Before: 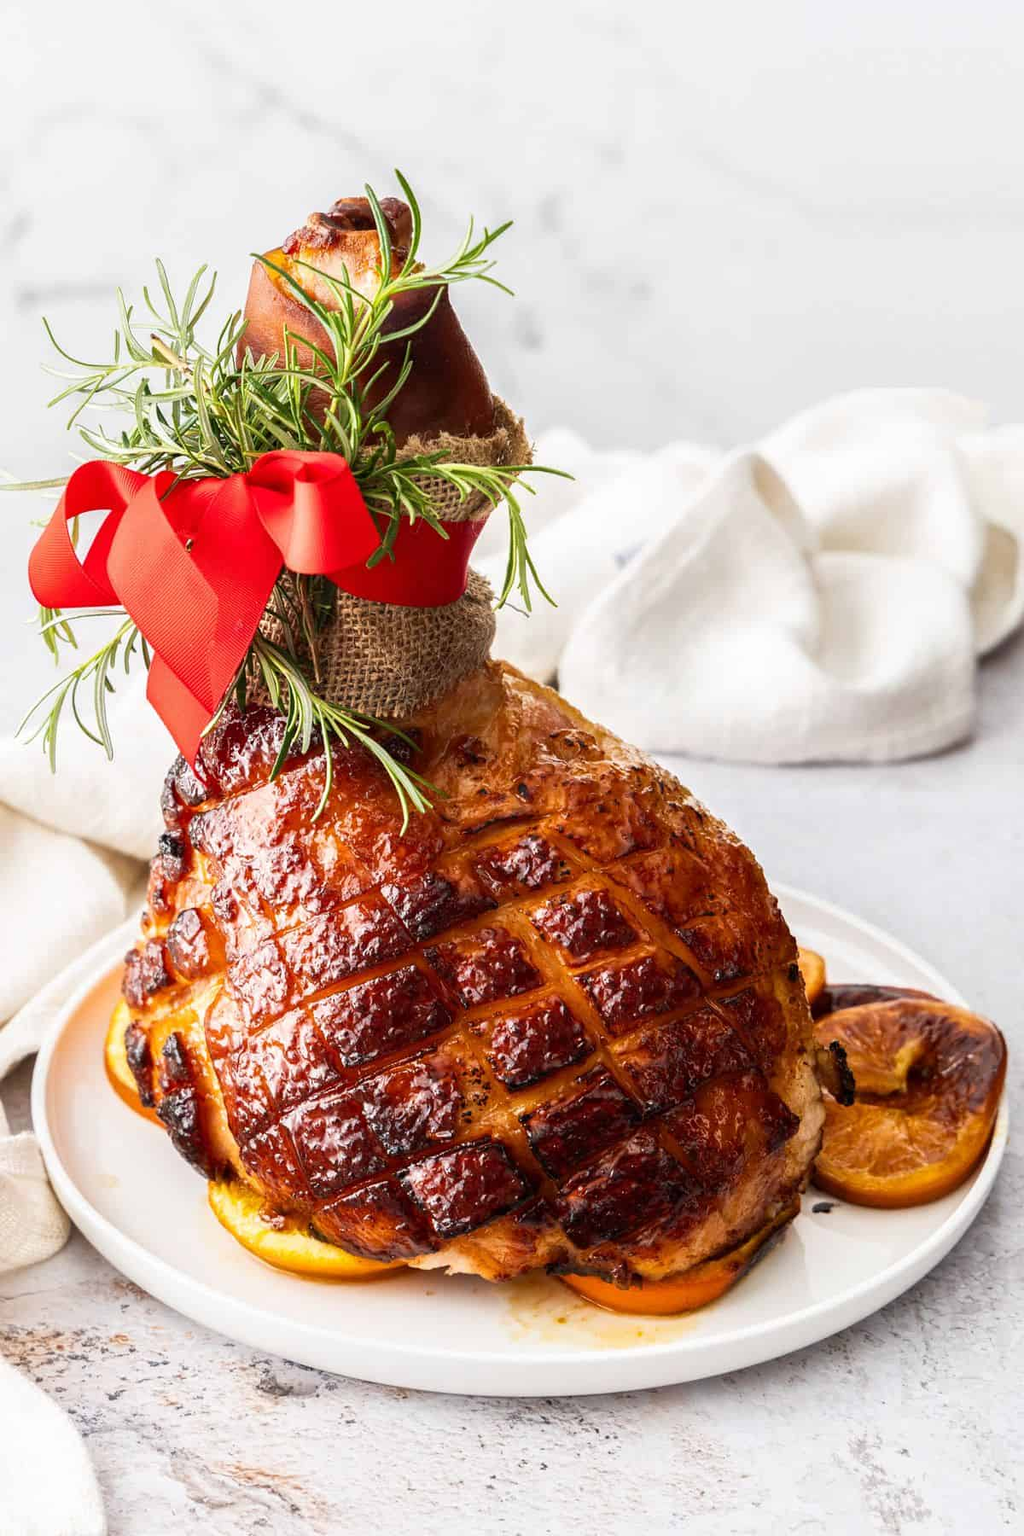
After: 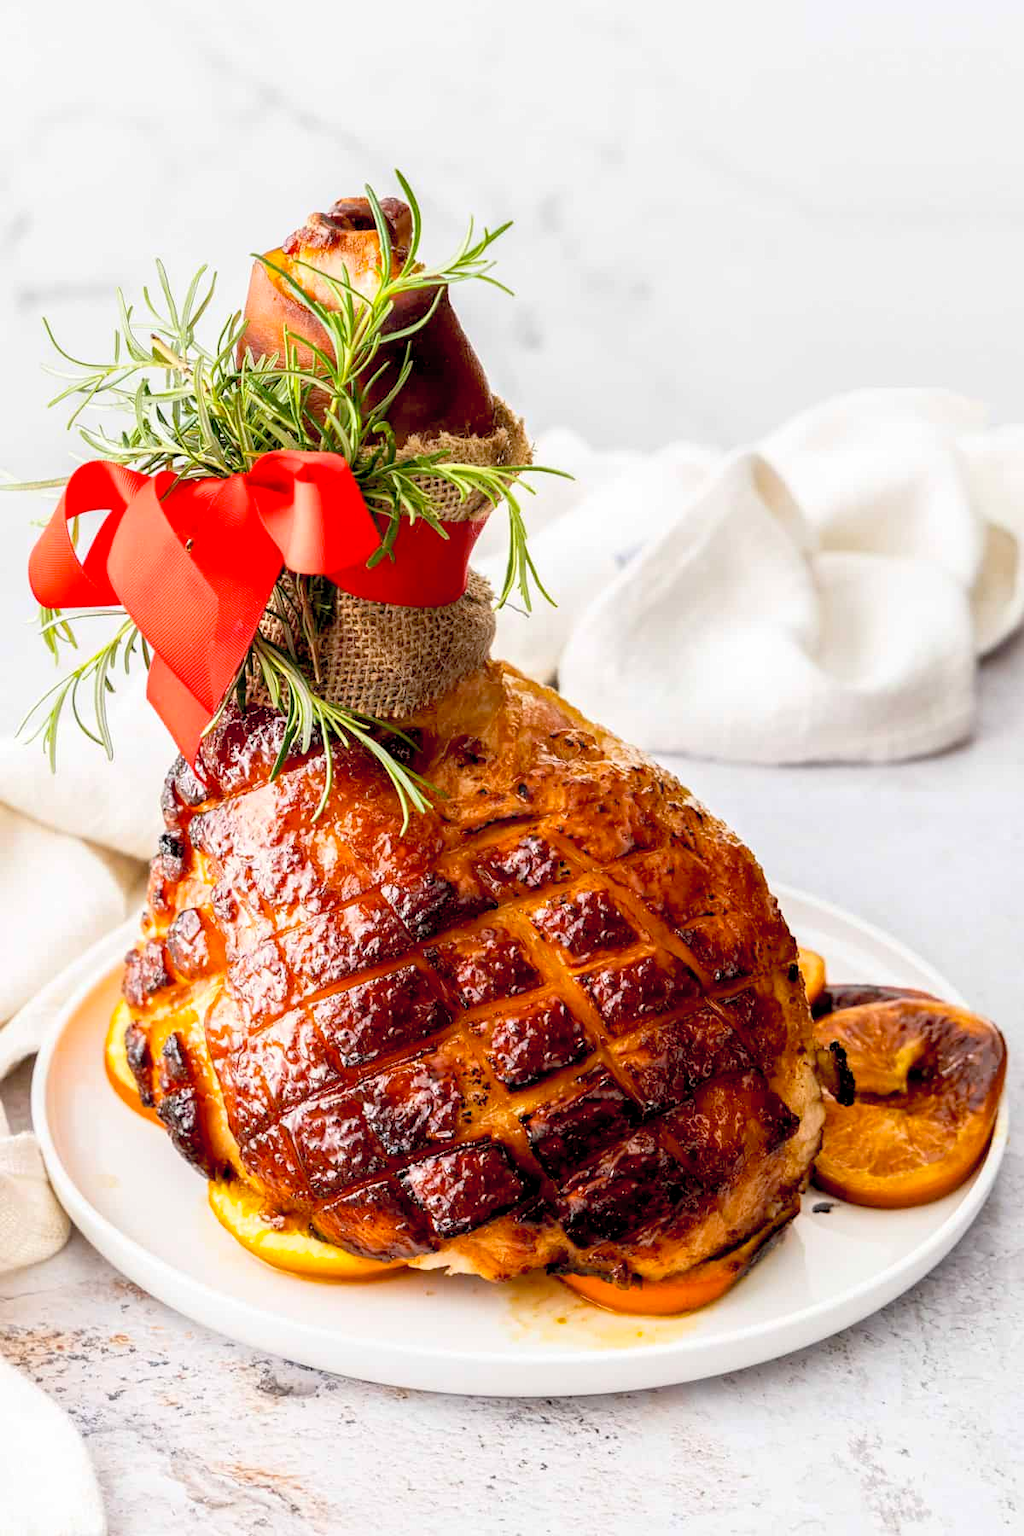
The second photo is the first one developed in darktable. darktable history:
vibrance: vibrance 0%
color balance: output saturation 110%
exposure: black level correction 0.01, exposure 0.011 EV, compensate highlight preservation false
contrast brightness saturation: brightness 0.13
